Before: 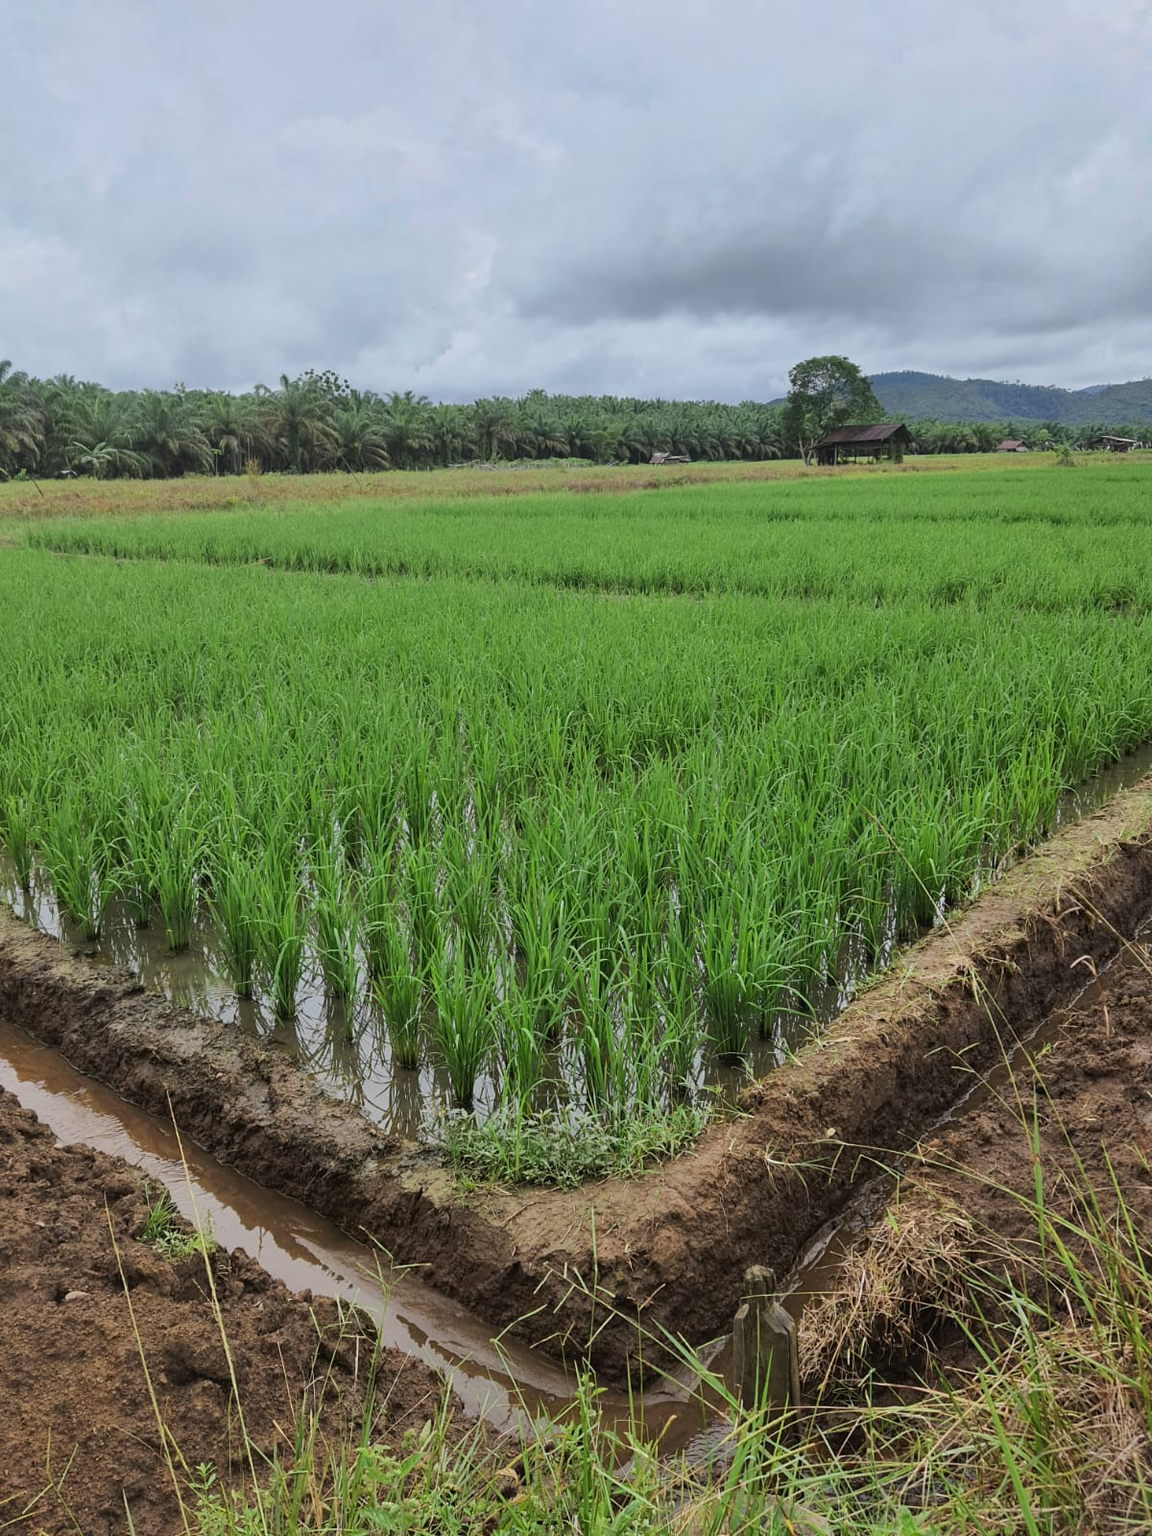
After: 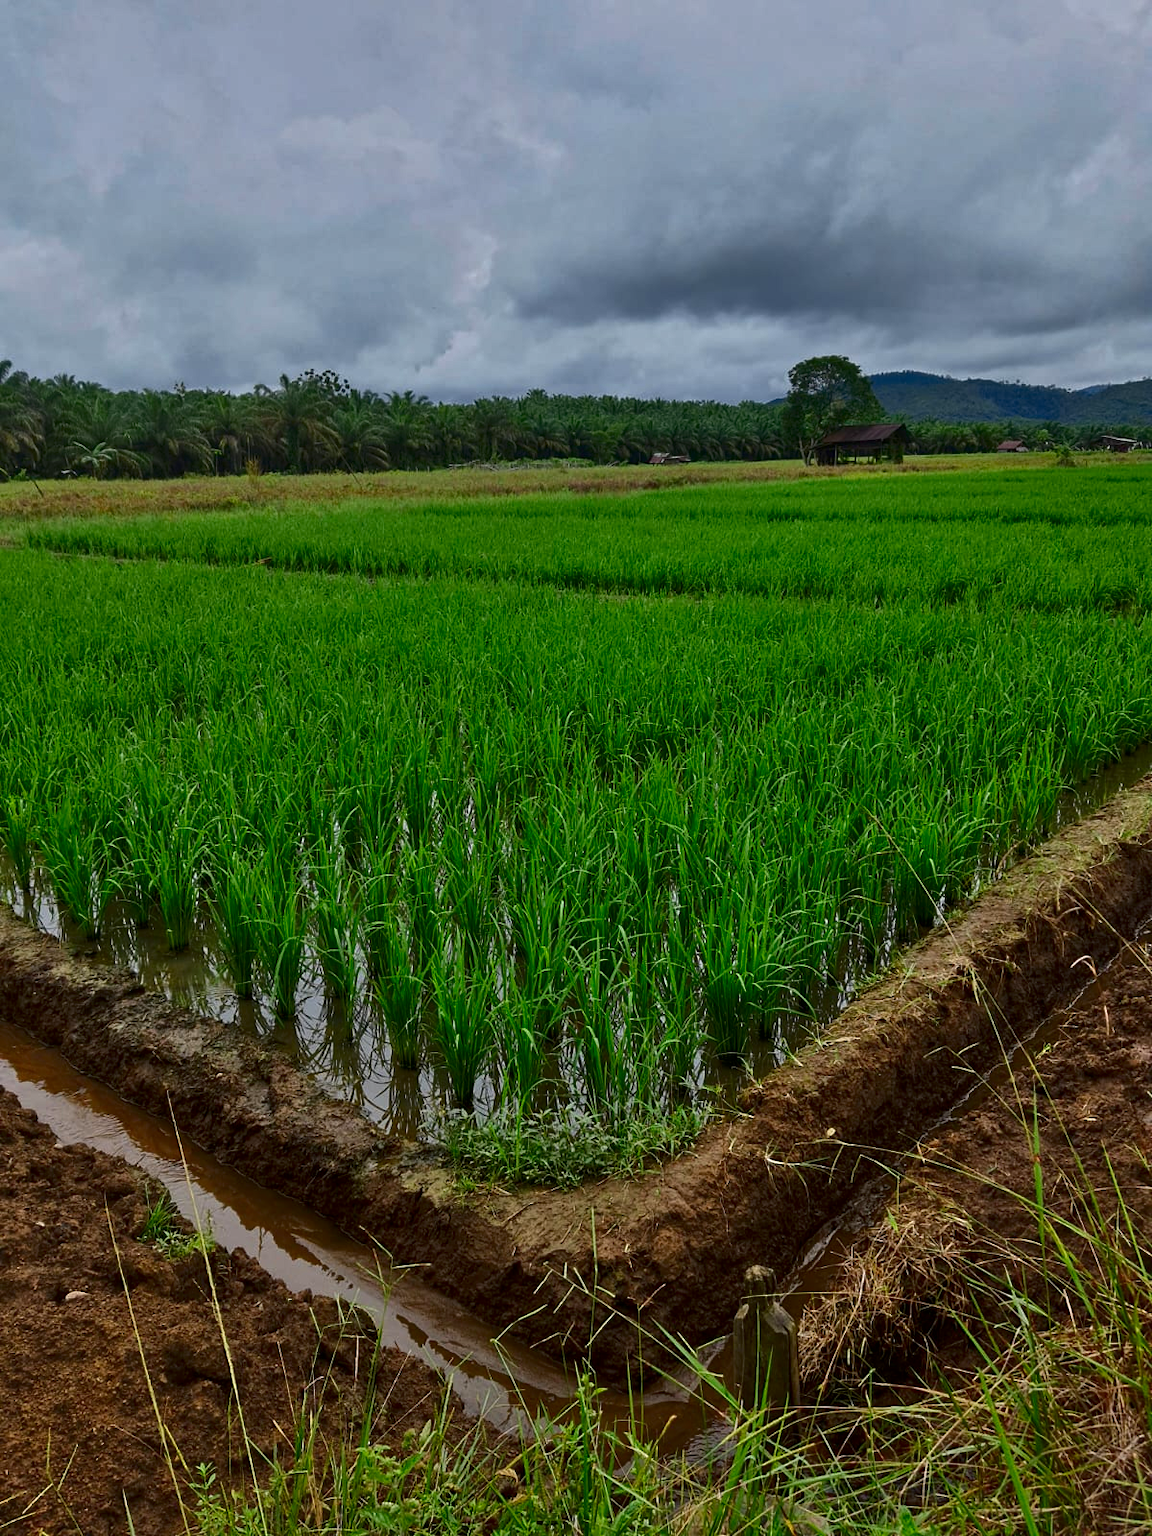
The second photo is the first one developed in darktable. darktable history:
tone equalizer: -7 EV 0.164 EV, -6 EV 0.639 EV, -5 EV 1.15 EV, -4 EV 1.34 EV, -3 EV 1.13 EV, -2 EV 0.6 EV, -1 EV 0.162 EV
contrast brightness saturation: contrast 0.09, brightness -0.573, saturation 0.167
